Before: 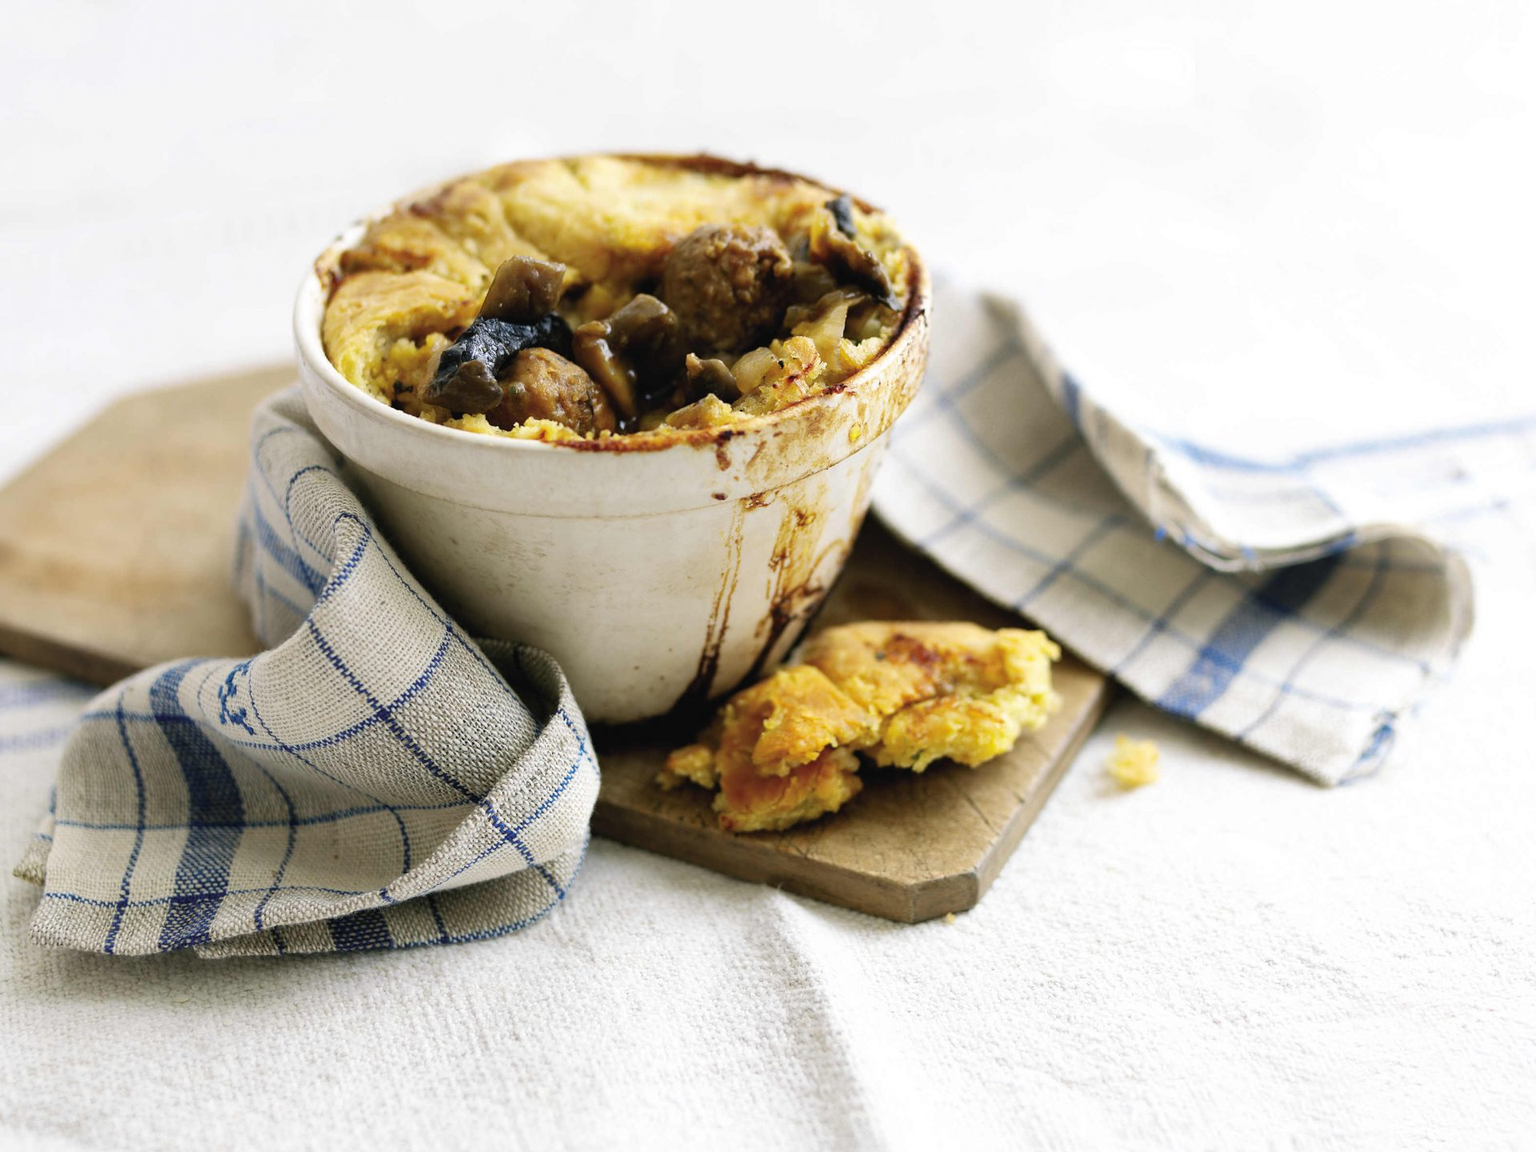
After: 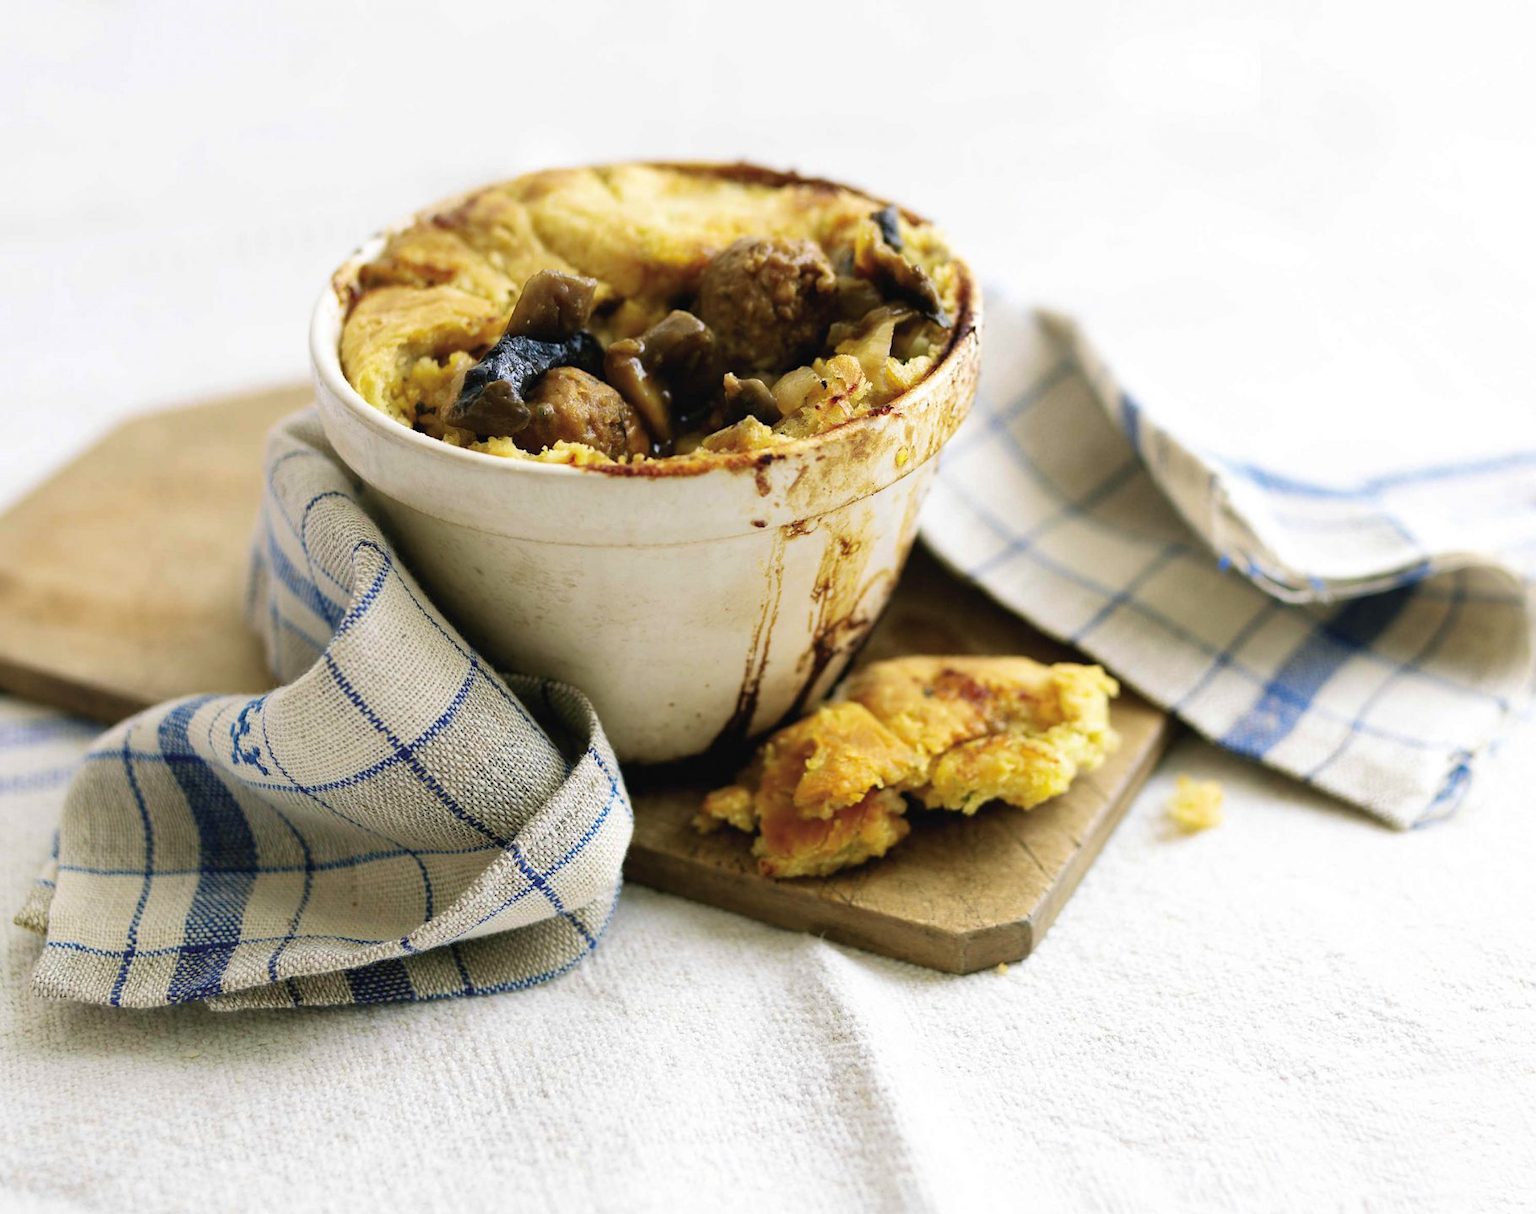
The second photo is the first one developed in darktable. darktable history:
crop and rotate: right 5.167%
velvia: on, module defaults
